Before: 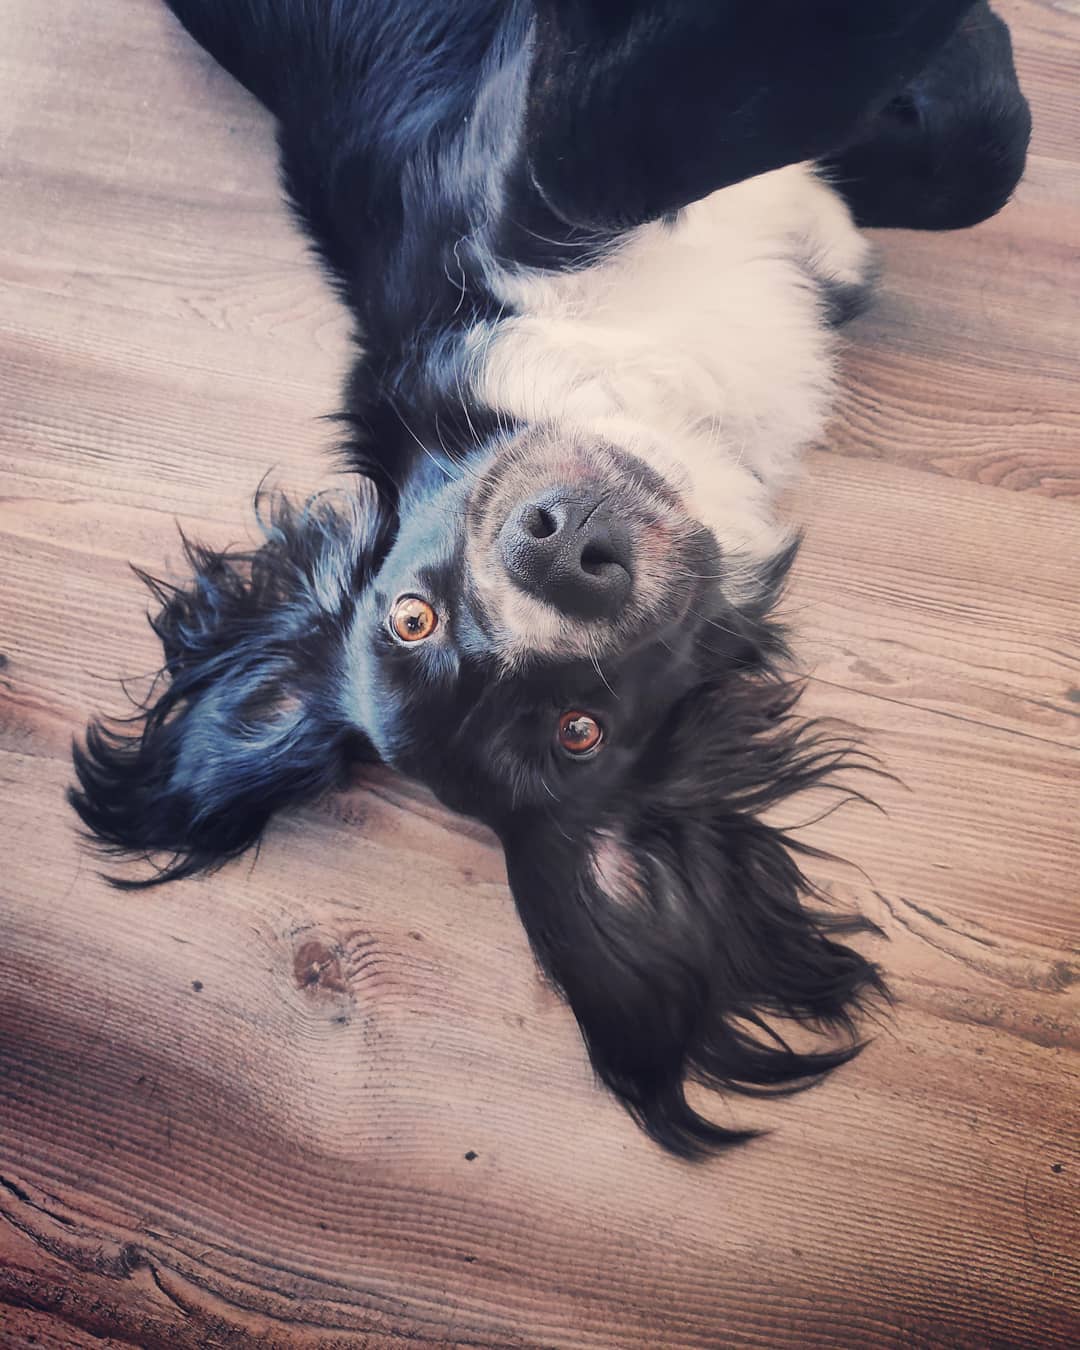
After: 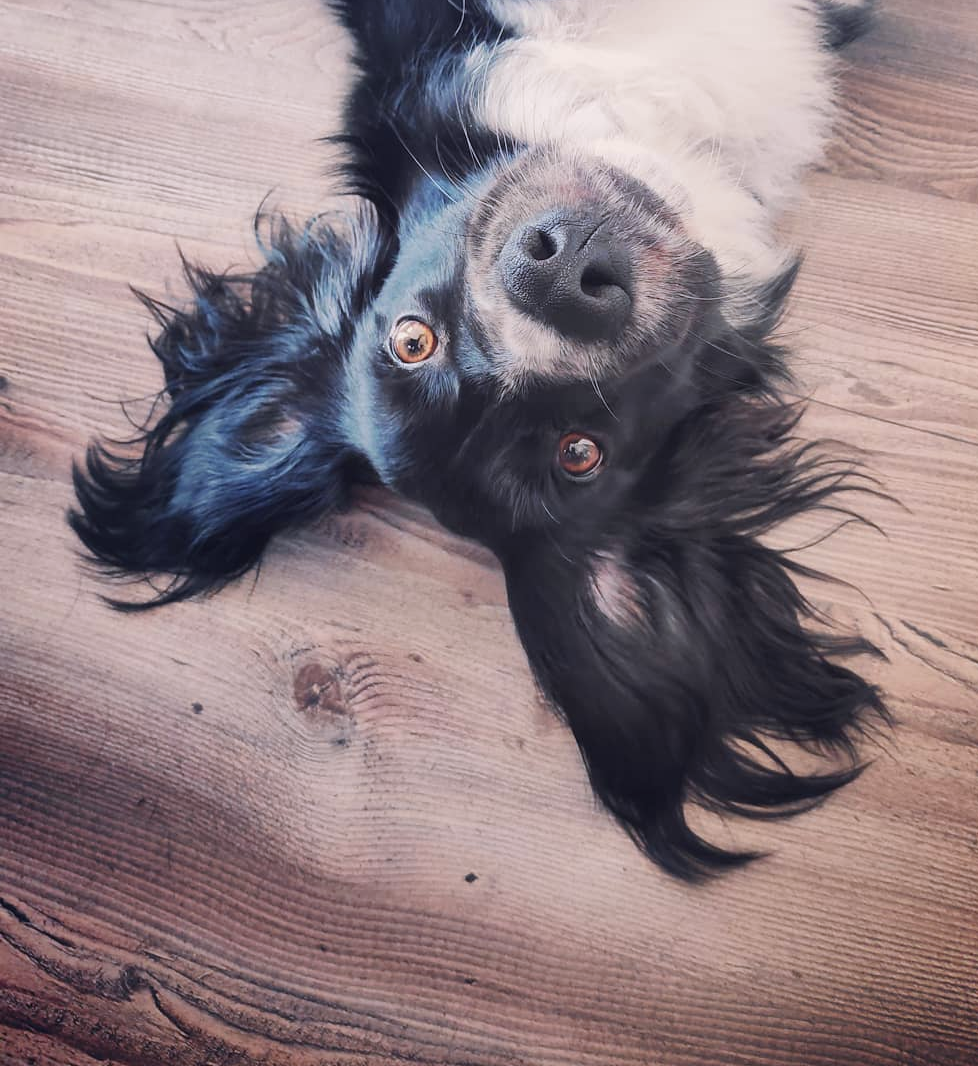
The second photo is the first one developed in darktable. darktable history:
color correction: highlights a* -0.092, highlights b* -5.2, shadows a* -0.142, shadows b* -0.125
crop: top 20.654%, right 9.407%, bottom 0.314%
contrast brightness saturation: saturation -0.05
